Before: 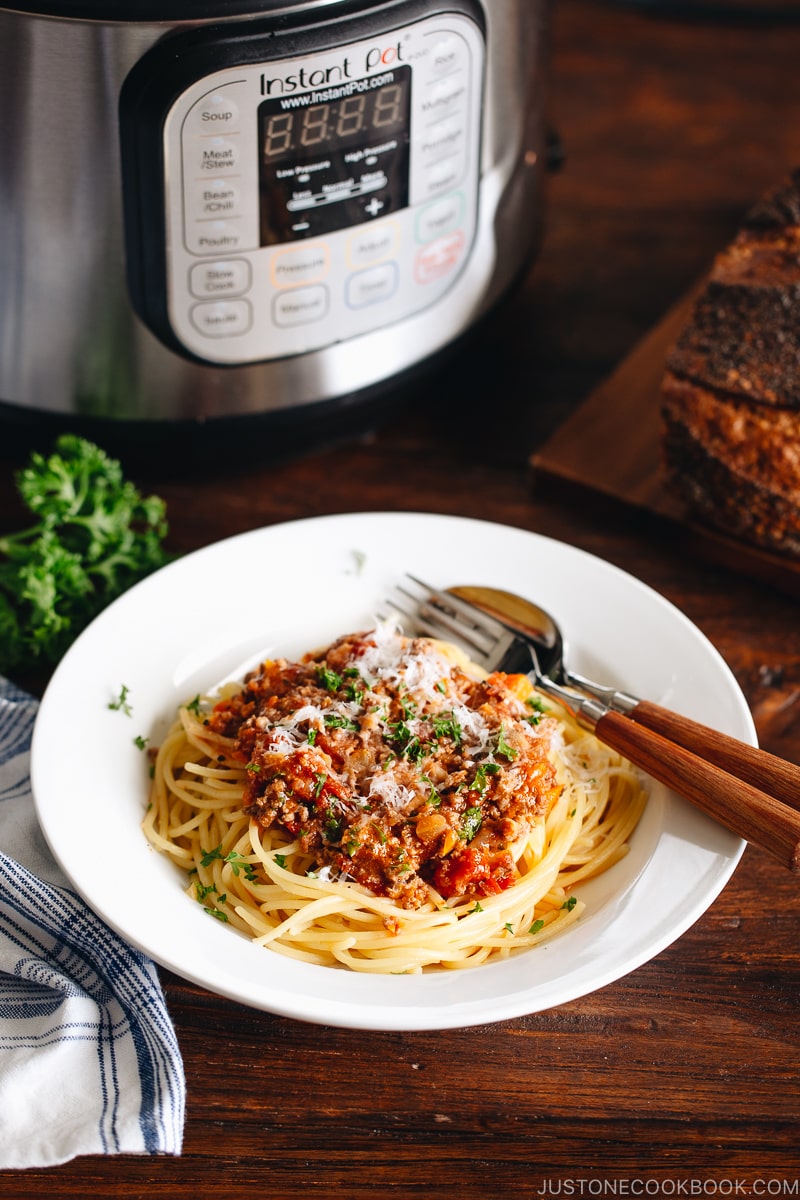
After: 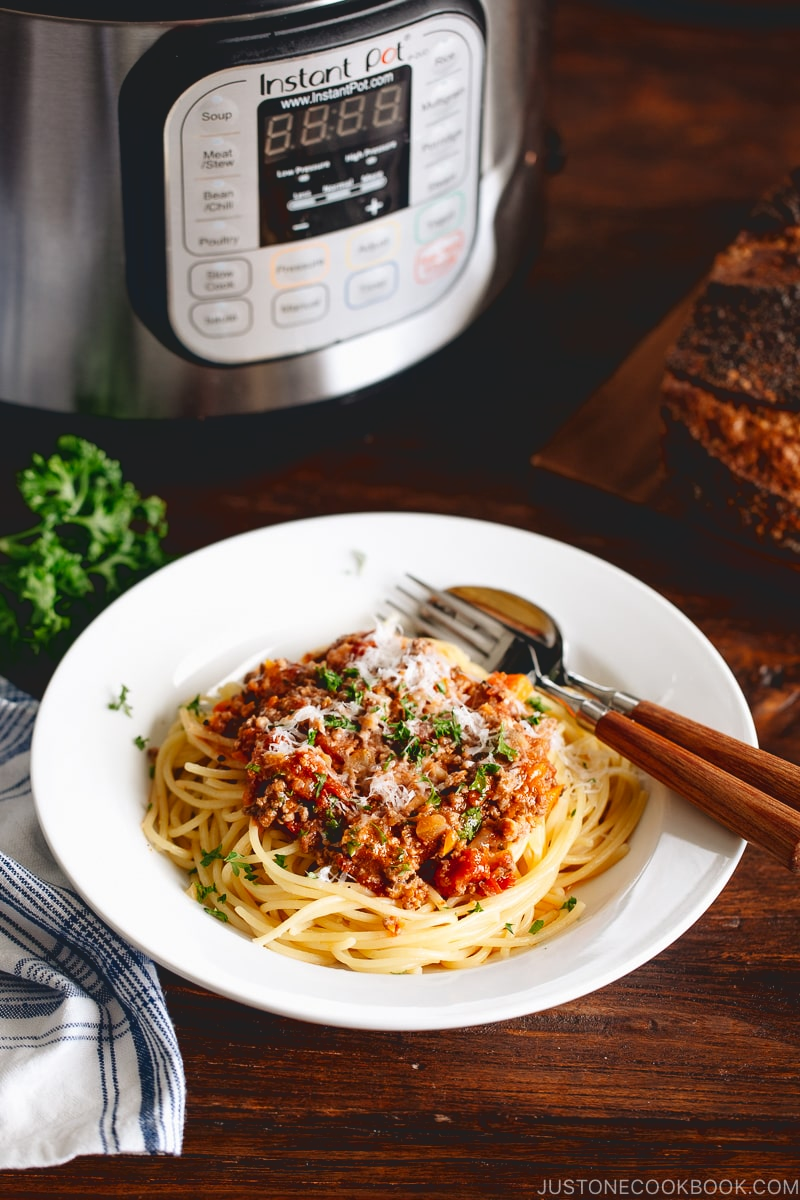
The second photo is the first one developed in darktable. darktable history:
tone curve: curves: ch0 [(0.122, 0.111) (1, 1)], color space Lab, independent channels, preserve colors none
